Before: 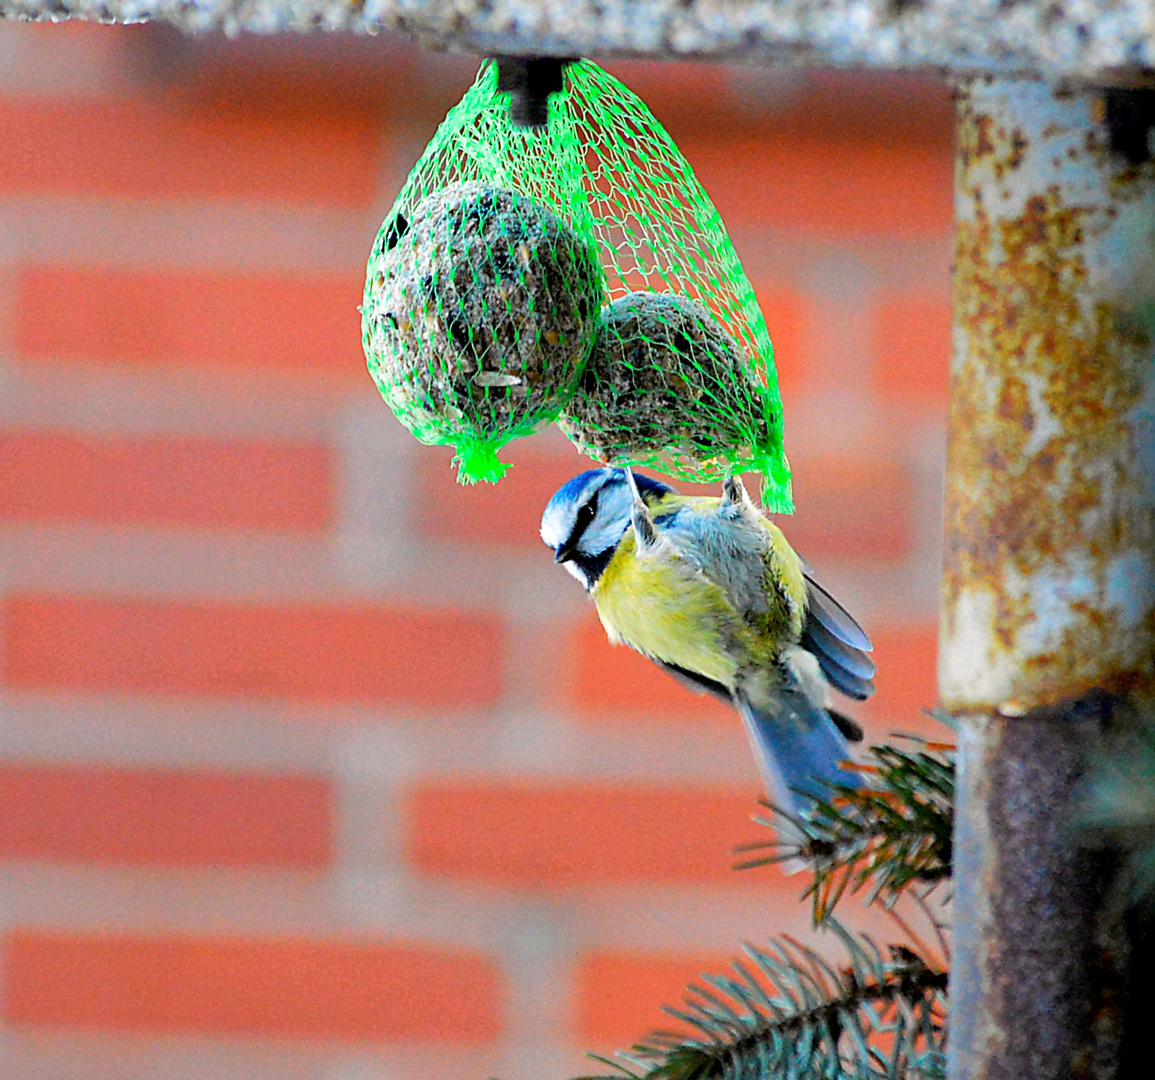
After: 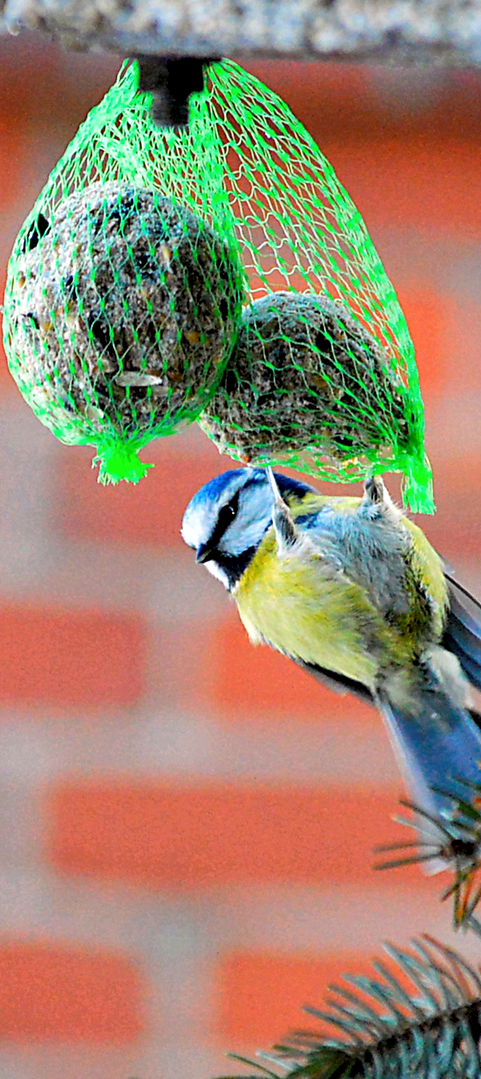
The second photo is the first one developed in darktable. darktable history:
vignetting: fall-off start 91.62%, dithering 8-bit output
crop: left 31.123%, right 27.185%
local contrast: highlights 103%, shadows 102%, detail 119%, midtone range 0.2
